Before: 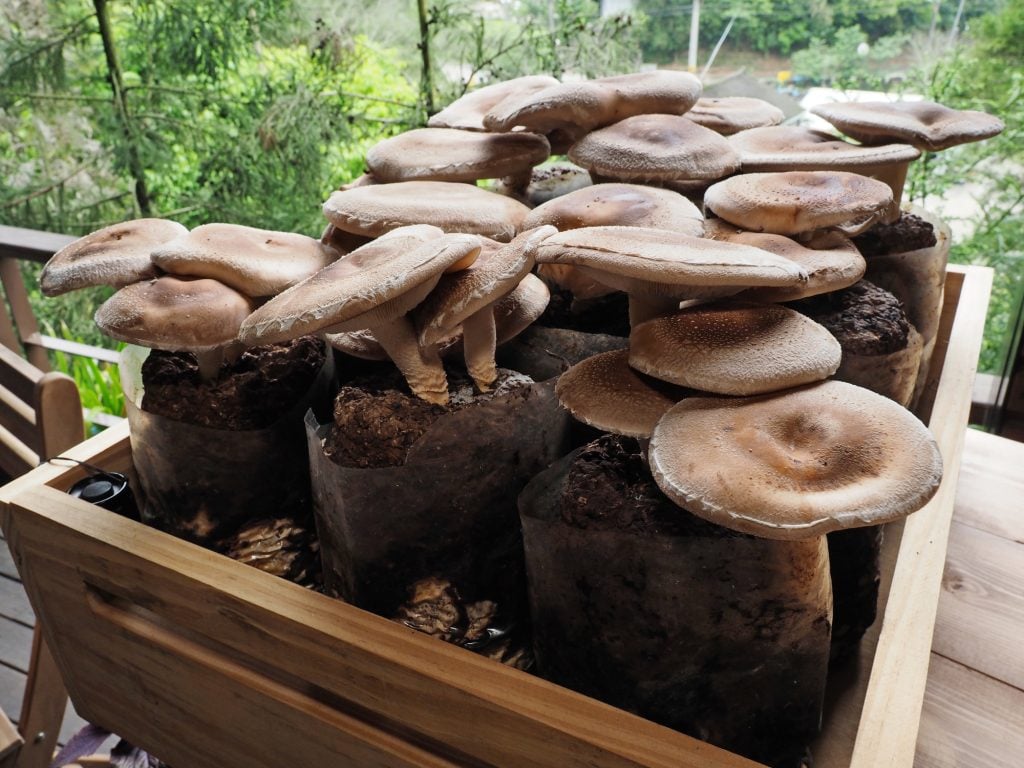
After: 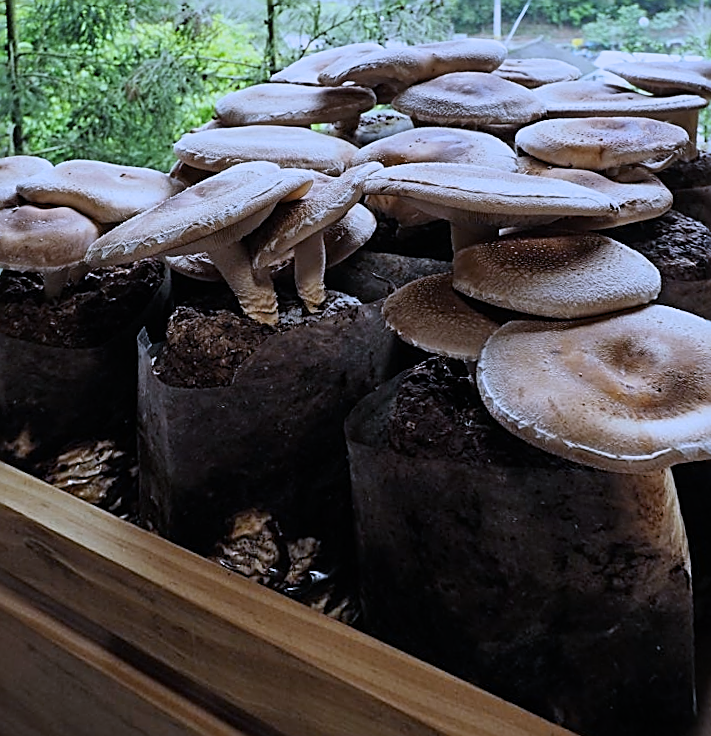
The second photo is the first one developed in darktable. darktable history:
white balance: red 0.871, blue 1.249
filmic rgb: black relative exposure -11.35 EV, white relative exposure 3.22 EV, hardness 6.76, color science v6 (2022)
sharpen: amount 1
crop: left 7.598%, right 7.873%
rotate and perspective: rotation 0.72°, lens shift (vertical) -0.352, lens shift (horizontal) -0.051, crop left 0.152, crop right 0.859, crop top 0.019, crop bottom 0.964
